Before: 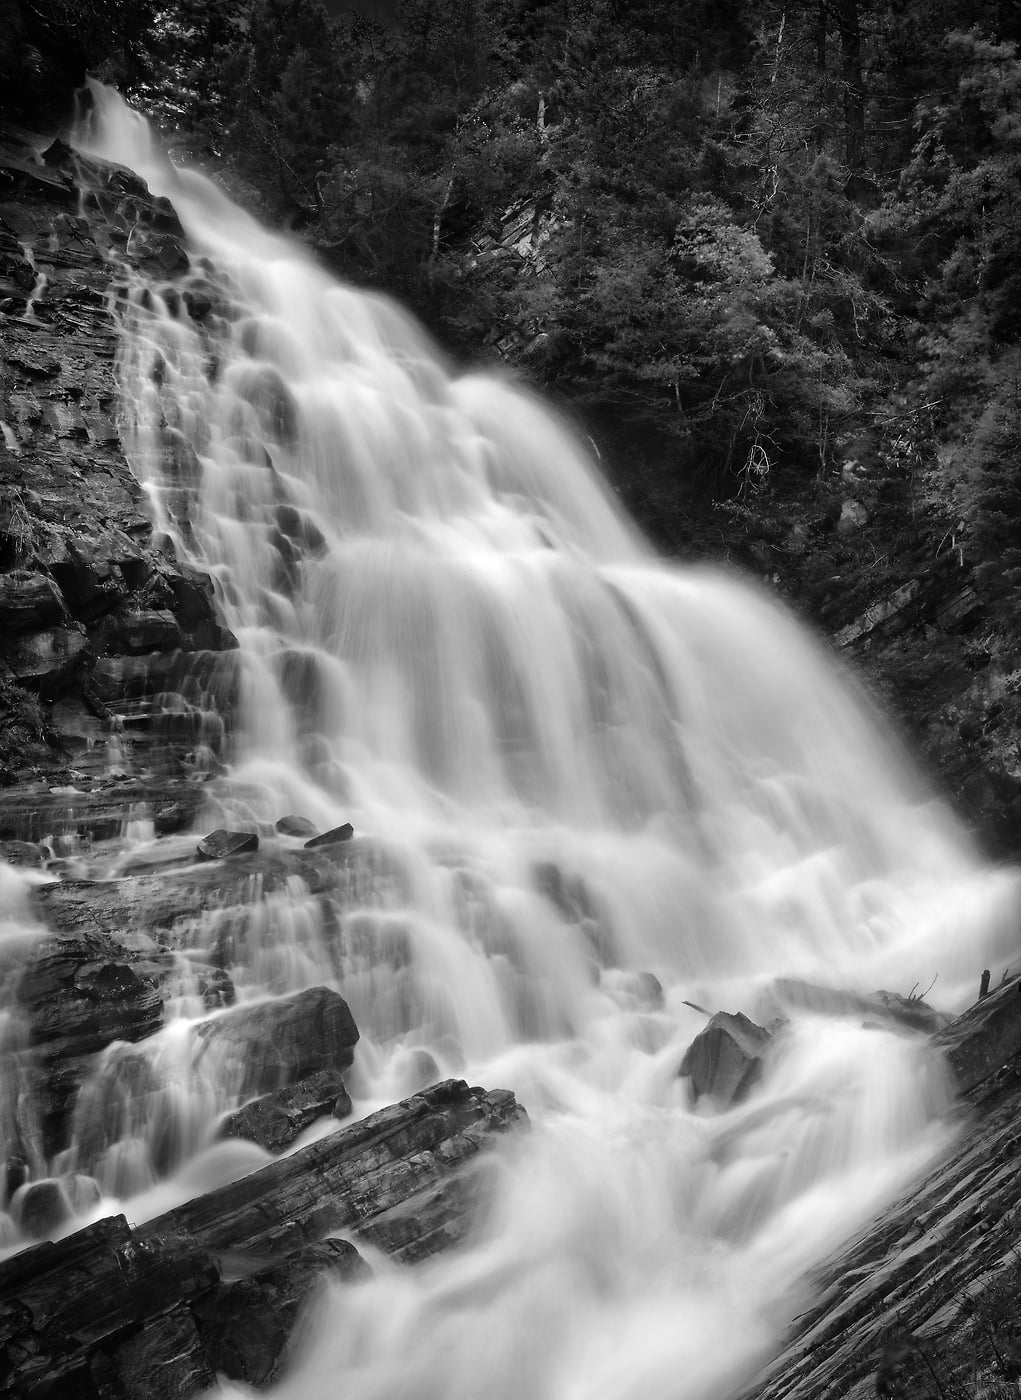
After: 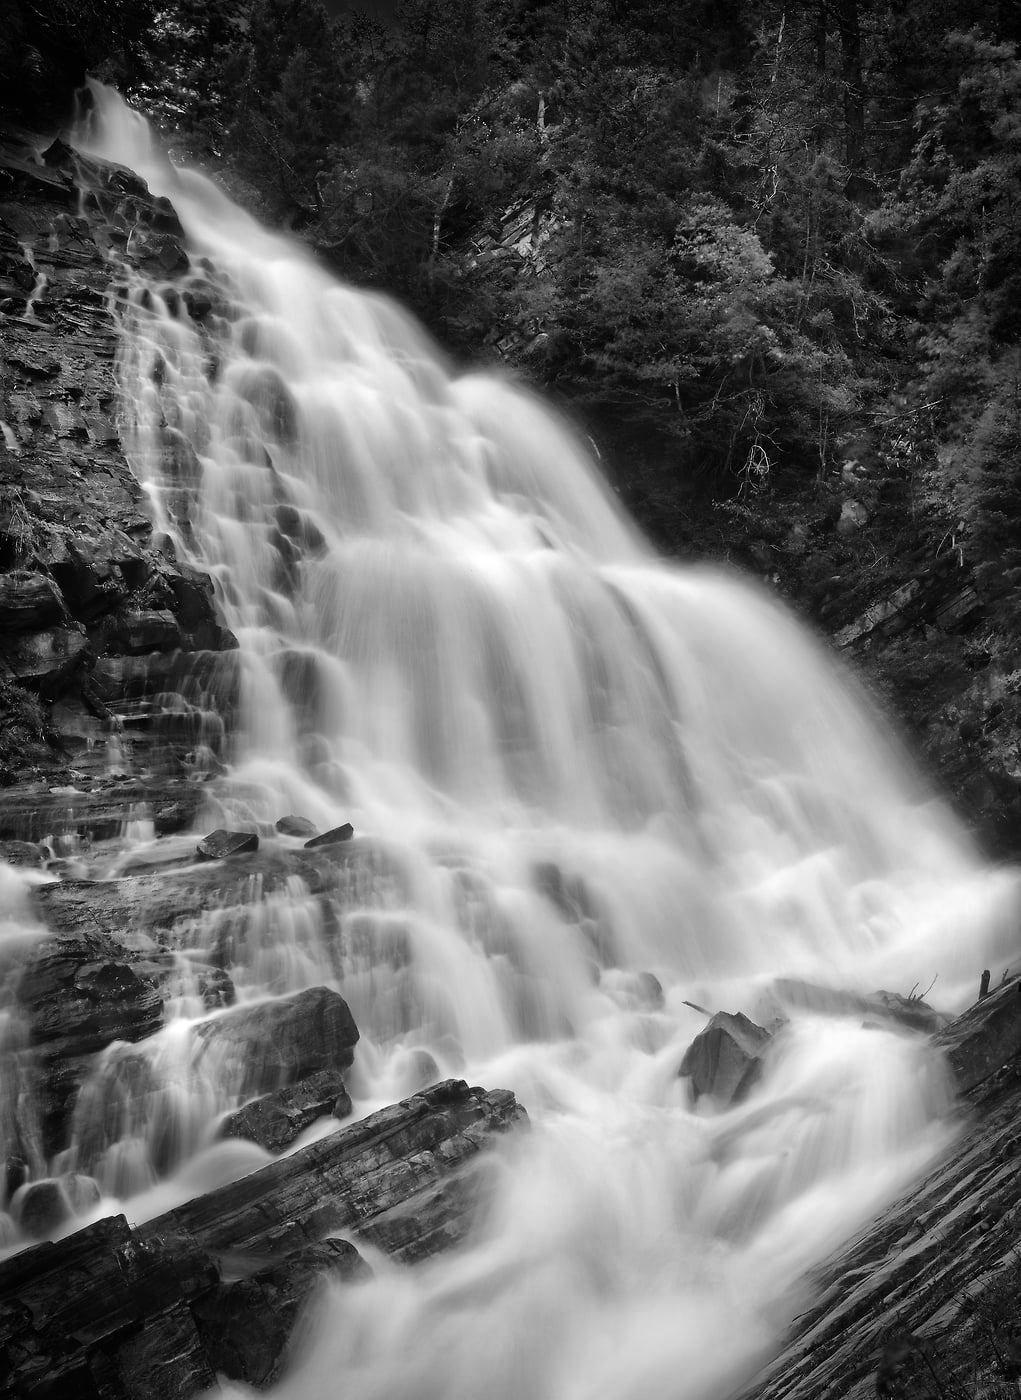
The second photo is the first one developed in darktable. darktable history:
vignetting: fall-off radius 61.16%, center (0.036, -0.084)
color zones: curves: ch0 [(0.224, 0.526) (0.75, 0.5)]; ch1 [(0.055, 0.526) (0.224, 0.761) (0.377, 0.526) (0.75, 0.5)]
